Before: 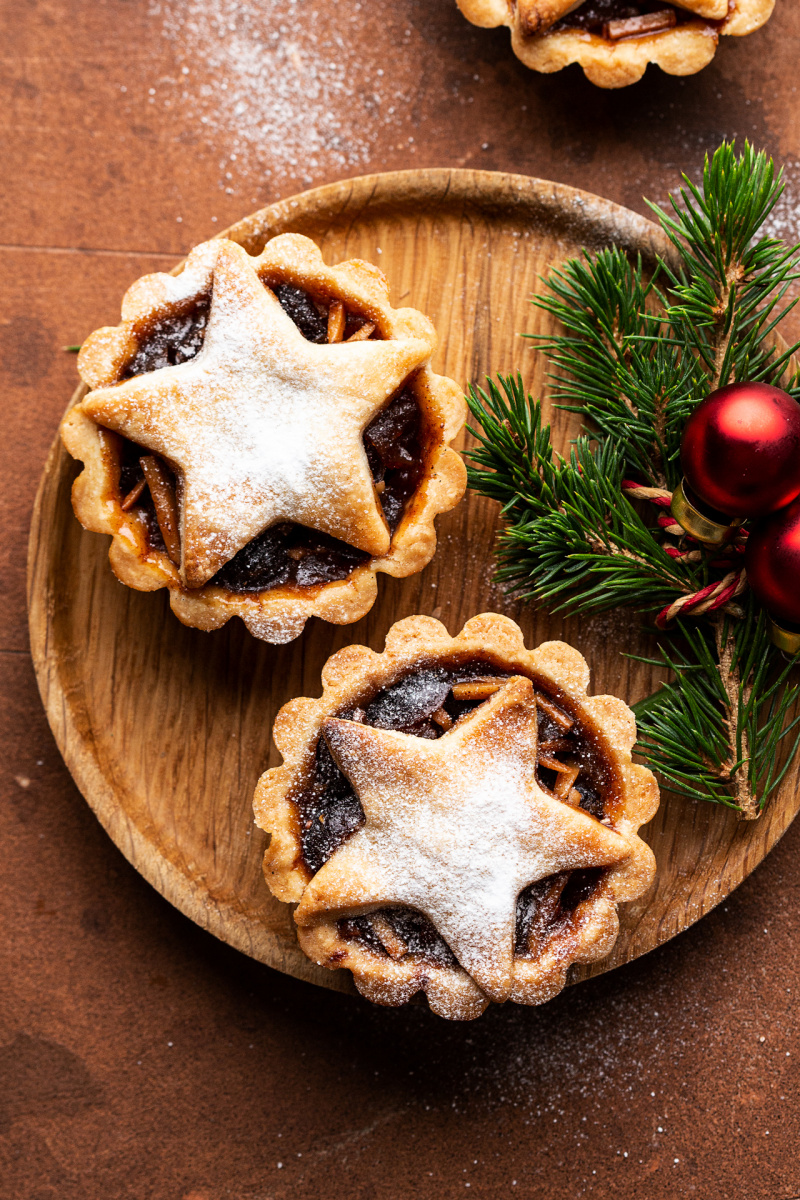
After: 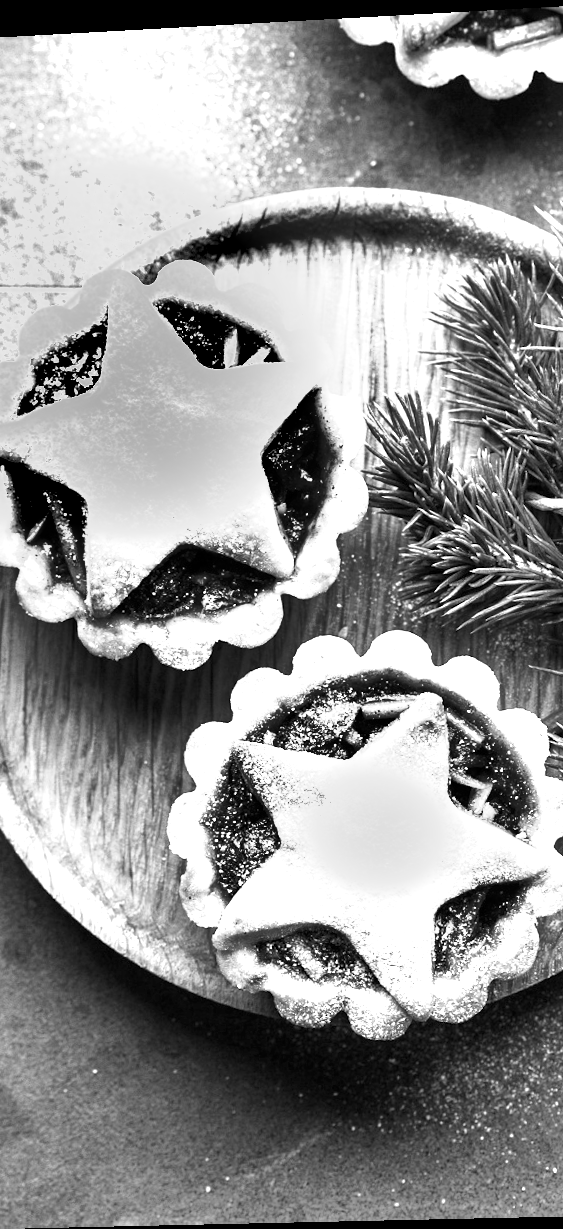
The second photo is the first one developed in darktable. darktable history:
rotate and perspective: rotation -2.22°, lens shift (horizontal) -0.022, automatic cropping off
crop and rotate: left 13.342%, right 19.991%
shadows and highlights: soften with gaussian
exposure: exposure 2.003 EV, compensate highlight preservation false
monochrome: a -92.57, b 58.91
